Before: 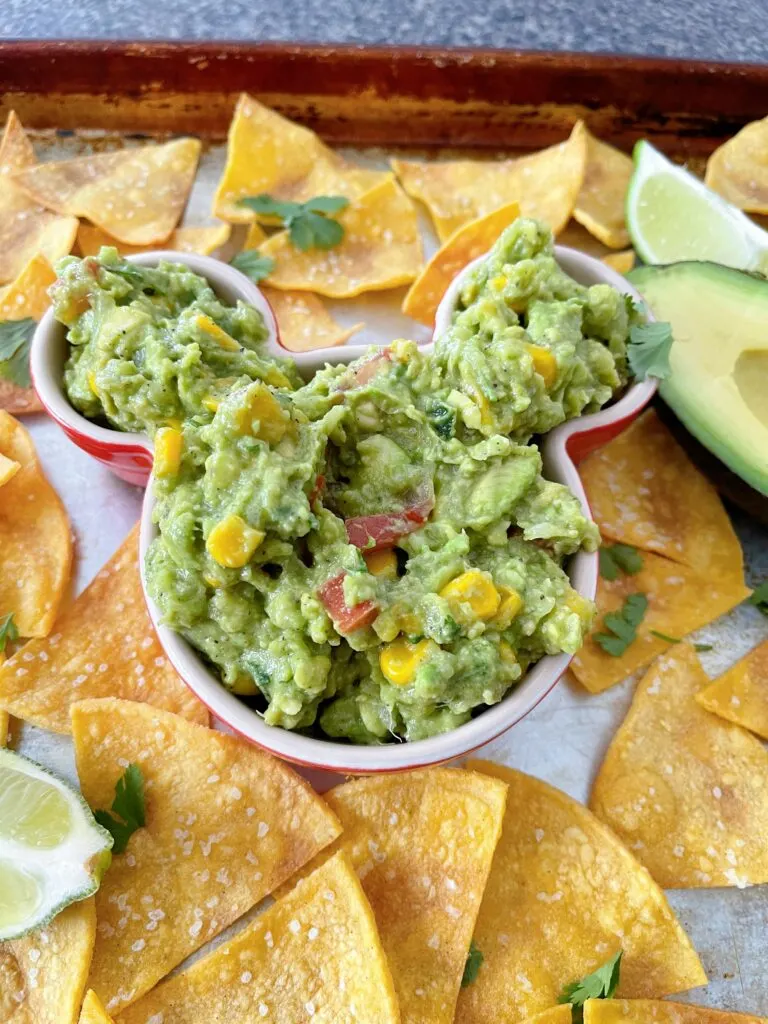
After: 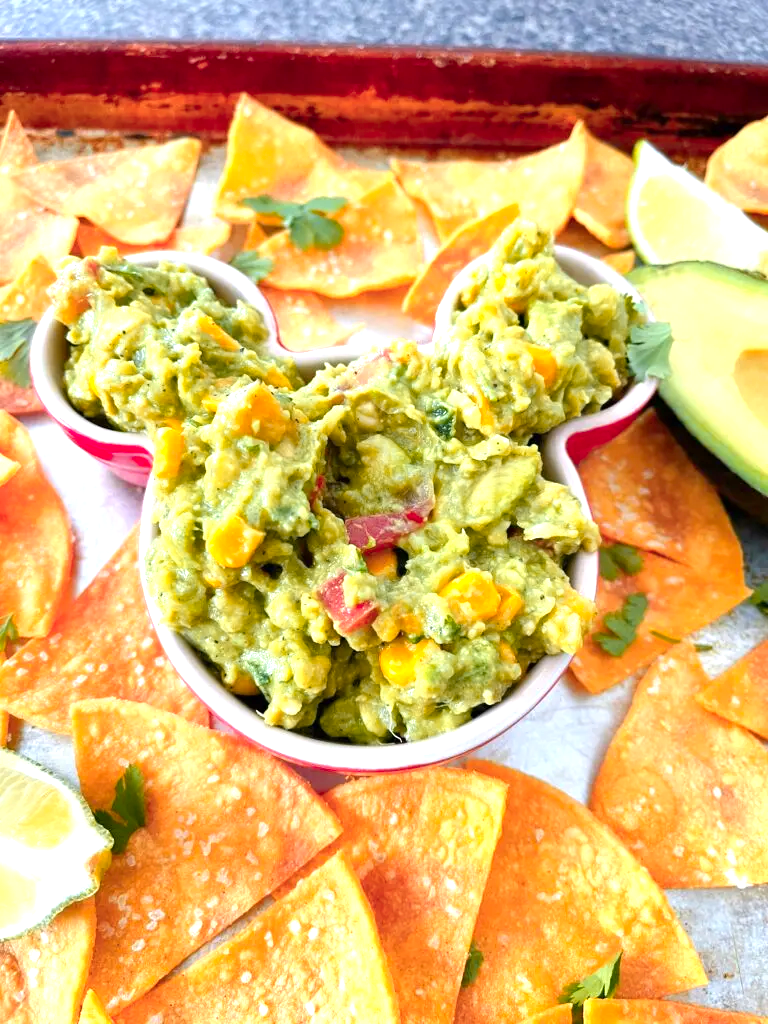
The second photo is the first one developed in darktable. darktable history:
exposure: exposure 0.734 EV, compensate highlight preservation false
color zones: curves: ch1 [(0.24, 0.634) (0.75, 0.5)]; ch2 [(0.253, 0.437) (0.745, 0.491)]
